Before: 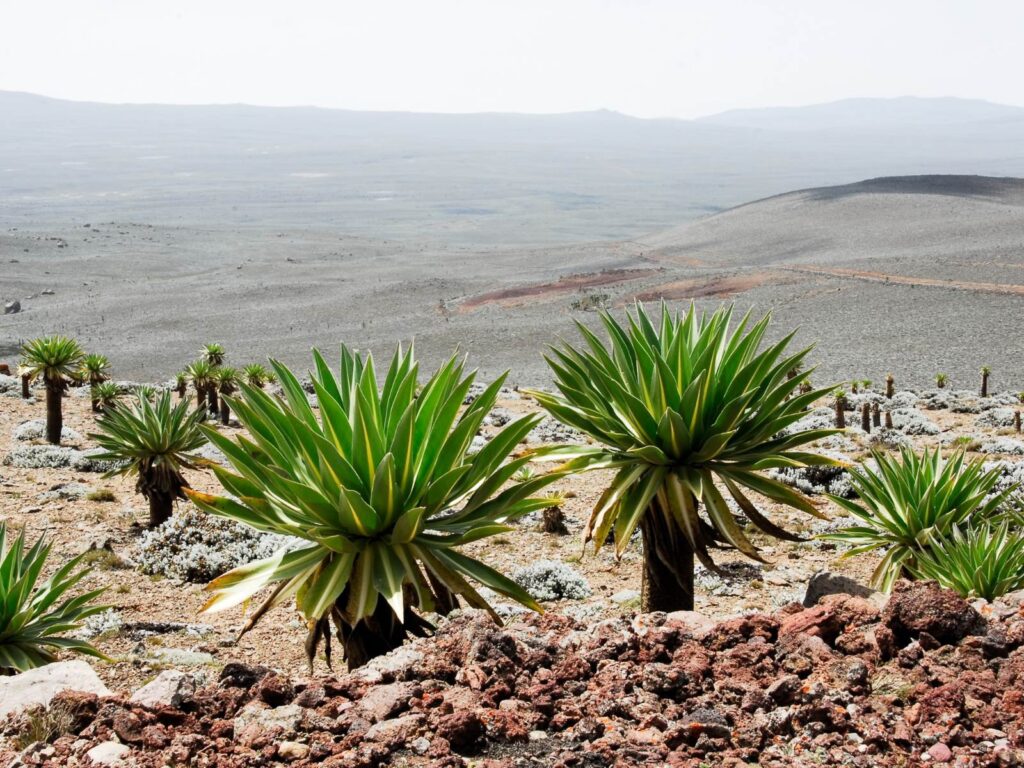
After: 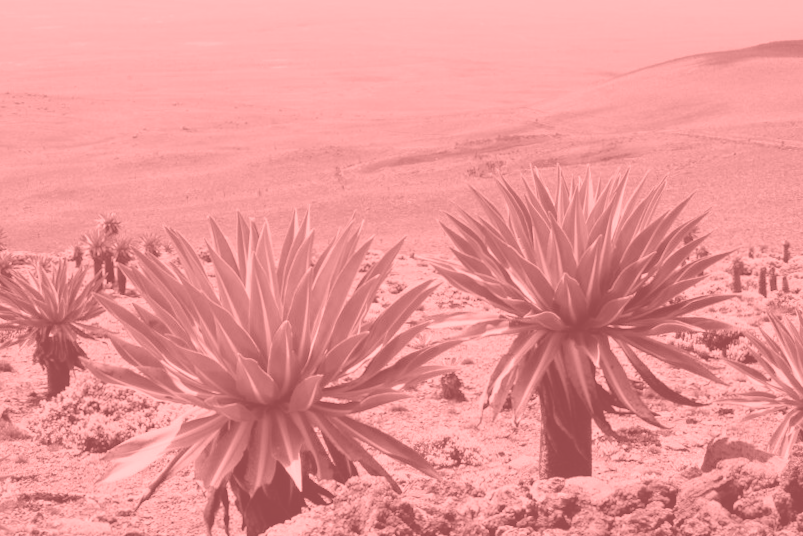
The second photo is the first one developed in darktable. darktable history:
exposure: compensate highlight preservation false
levels: levels [0, 0.499, 1]
crop: left 9.712%, top 16.928%, right 10.845%, bottom 12.332%
rotate and perspective: rotation -0.45°, automatic cropping original format, crop left 0.008, crop right 0.992, crop top 0.012, crop bottom 0.988
colorize: saturation 51%, source mix 50.67%, lightness 50.67%
white balance: red 0.967, blue 1.049
